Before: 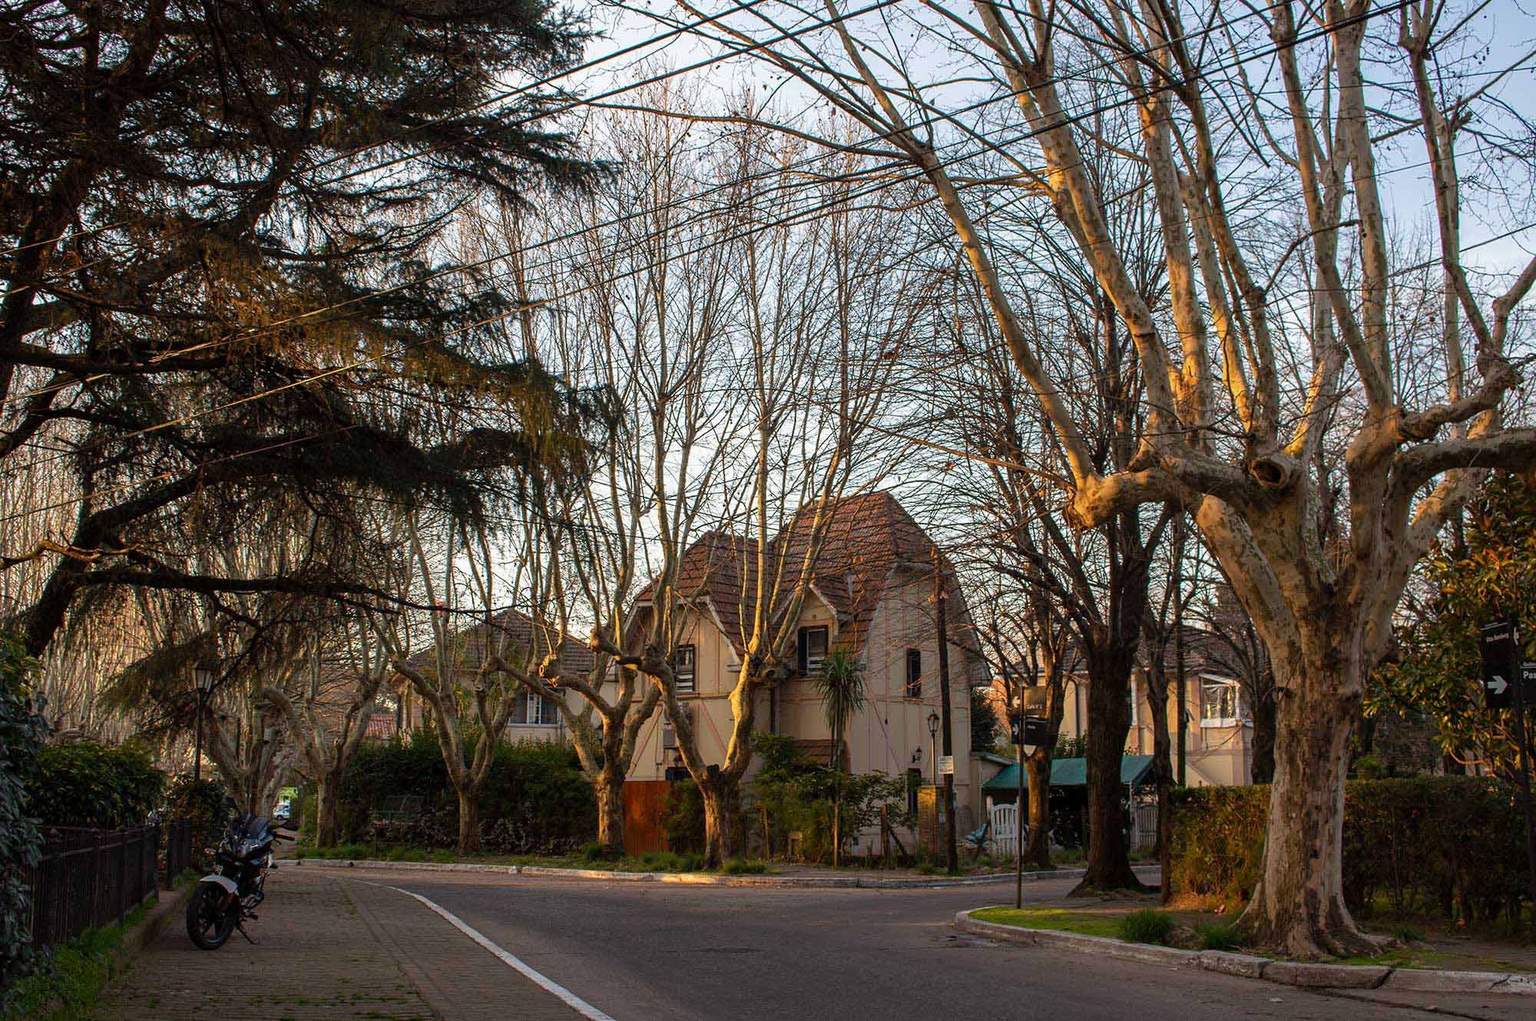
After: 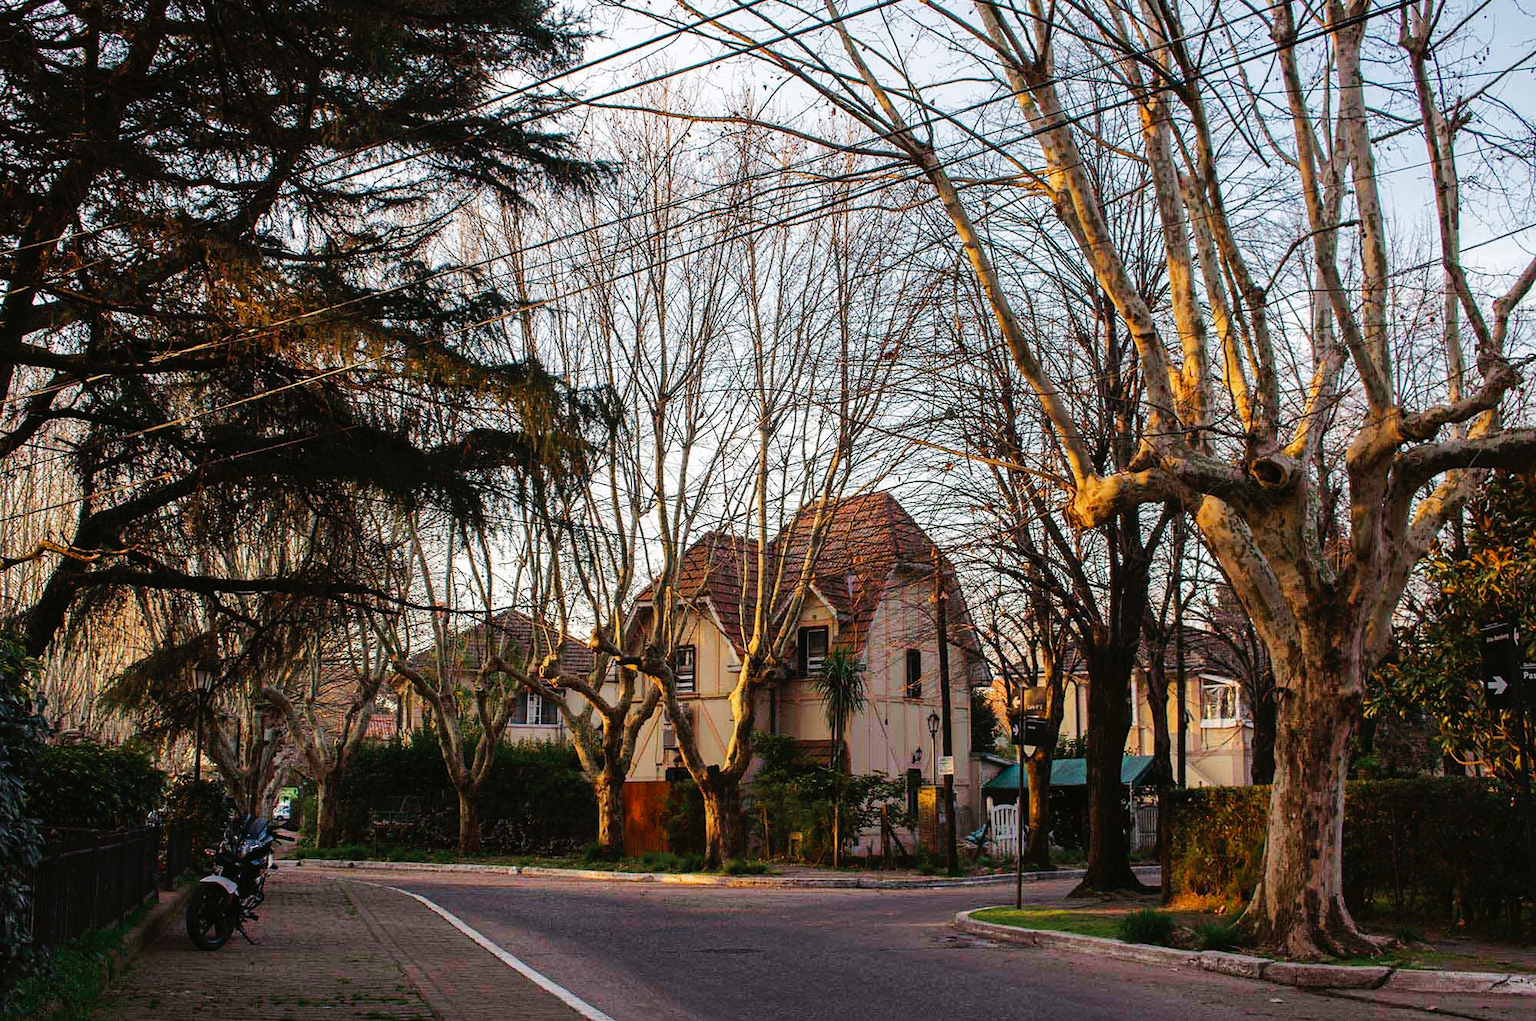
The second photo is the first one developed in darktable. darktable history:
tone curve: curves: ch0 [(0, 0) (0.003, 0.014) (0.011, 0.017) (0.025, 0.023) (0.044, 0.035) (0.069, 0.04) (0.1, 0.062) (0.136, 0.099) (0.177, 0.152) (0.224, 0.214) (0.277, 0.291) (0.335, 0.383) (0.399, 0.487) (0.468, 0.581) (0.543, 0.662) (0.623, 0.738) (0.709, 0.802) (0.801, 0.871) (0.898, 0.936) (1, 1)], preserve colors none
color look up table: target L [89.21, 86.82, 90.16, 81.95, 72.94, 72.89, 74.49, 63.16, 62.17, 49.3, 44.25, 43.15, 41.67, 25.8, 16.41, 101.47, 79.63, 73.2, 71.24, 63.51, 58.64, 58.2, 55.51, 49.08, 50.83, 49.21, 43.77, 37.01, 21.43, 23.96, 7.671, 84.79, 74.12, 69.83, 60.52, 56.41, 48.19, 44.71, 42.67, 29.81, 28.91, 21.99, 25.57, 10.2, 77.65, 78.5, 60.86, 53.15, 33.41], target a [-22.45, -24.63, -24.71, -38.75, -62.5, -11.86, -53.1, -1.696, -34.72, -24.11, -27.2, -33.18, -2.666, -22, -12, 0, 7.949, 35.04, 8.324, 40.21, 57.86, 39.05, 27.59, 65.93, 48.67, 75.69, 63.02, 7.162, 29.32, 33.51, 5.129, 27.22, 12.19, 54.48, 8.476, 74.25, 33.04, 67.23, 61.67, 2.298, 18.82, 1.725, 36.36, 23.84, -41.62, -52.65, -8.206, -15.89, -16.67], target b [54.61, 27.6, 1.595, 35.04, 37.34, 16.93, 19.14, 39.28, 3.334, 15.35, 28.78, 26.02, 6.296, 18.24, 10.07, -0.001, 71.24, 6.7, 3.922, 52.18, 15.25, 56.14, 23.51, 48.86, 48.46, 0.187, 26.35, 34, 1.004, 30.71, 11.94, -20.33, -18.98, -39.08, -51.69, -30.7, -18.95, -23.42, -56.81, -33.19, -56.7, -10.99, -7.196, -29.93, -26.17, -7.481, -20.71, -39.14, -3.75], num patches 49
